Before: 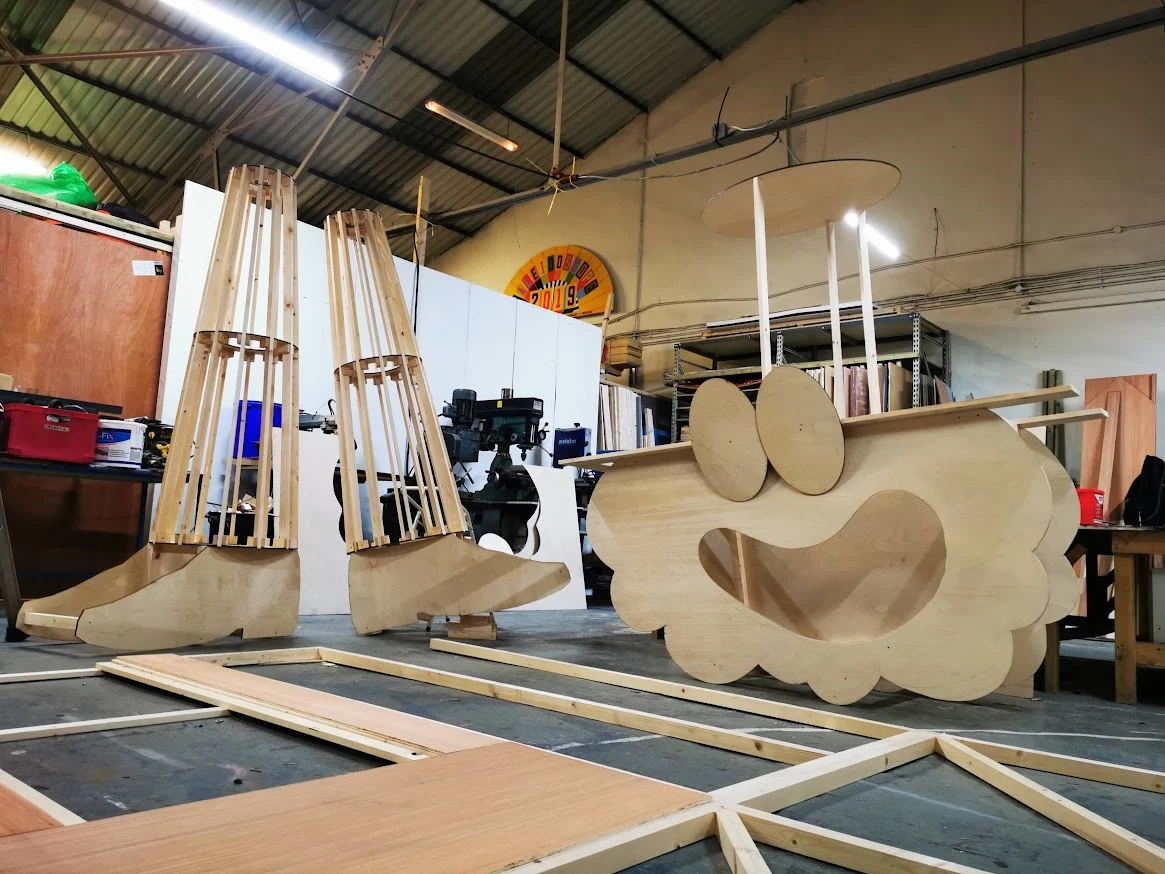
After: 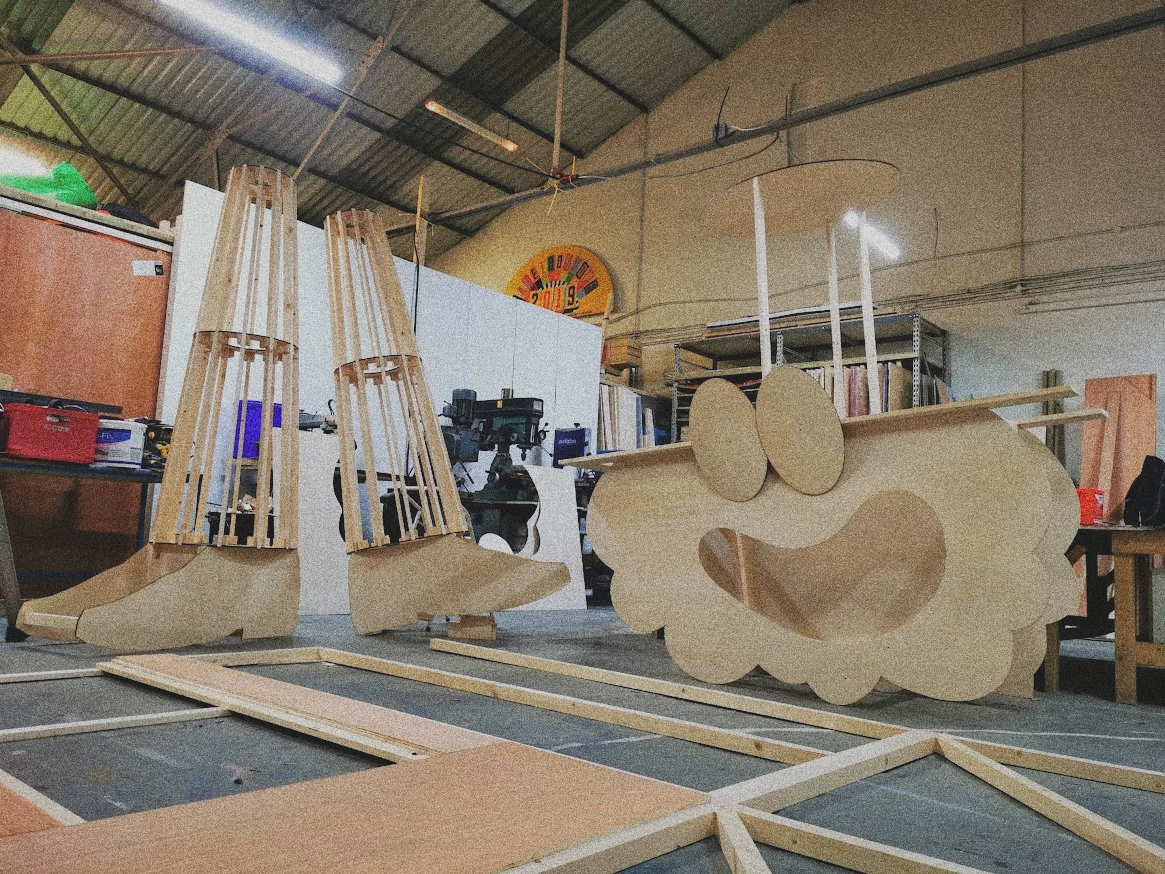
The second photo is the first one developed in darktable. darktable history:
contrast brightness saturation: contrast -0.15, brightness 0.05, saturation -0.12
grain: coarseness 10.62 ISO, strength 55.56%
tone equalizer: -8 EV 0.25 EV, -7 EV 0.417 EV, -6 EV 0.417 EV, -5 EV 0.25 EV, -3 EV -0.25 EV, -2 EV -0.417 EV, -1 EV -0.417 EV, +0 EV -0.25 EV, edges refinement/feathering 500, mask exposure compensation -1.57 EV, preserve details guided filter
